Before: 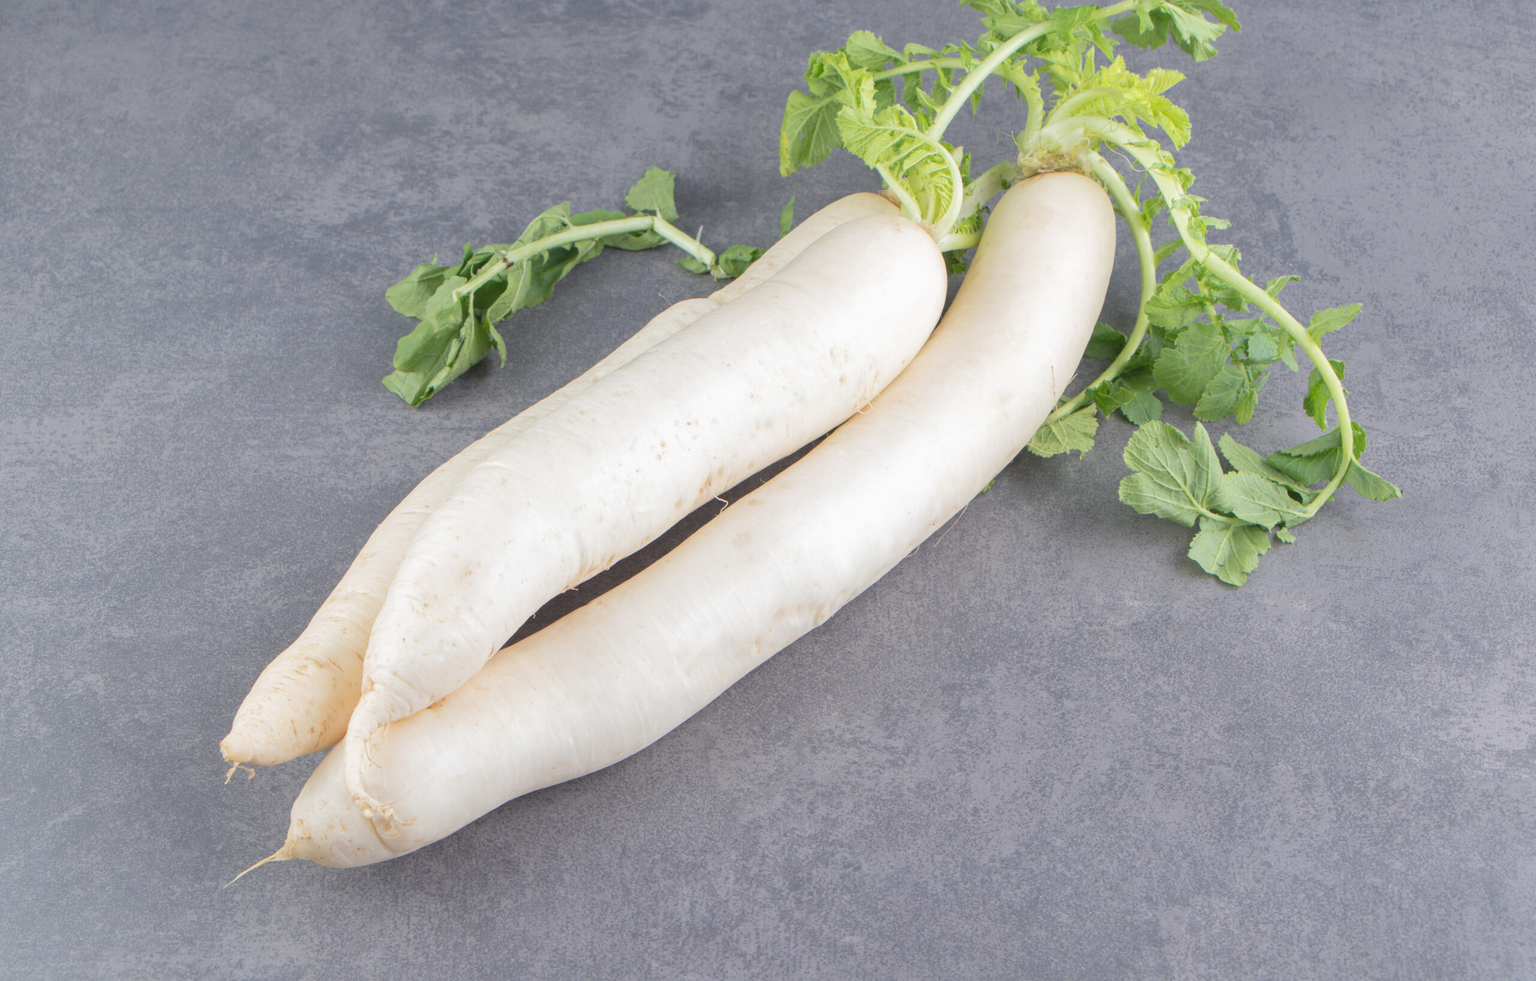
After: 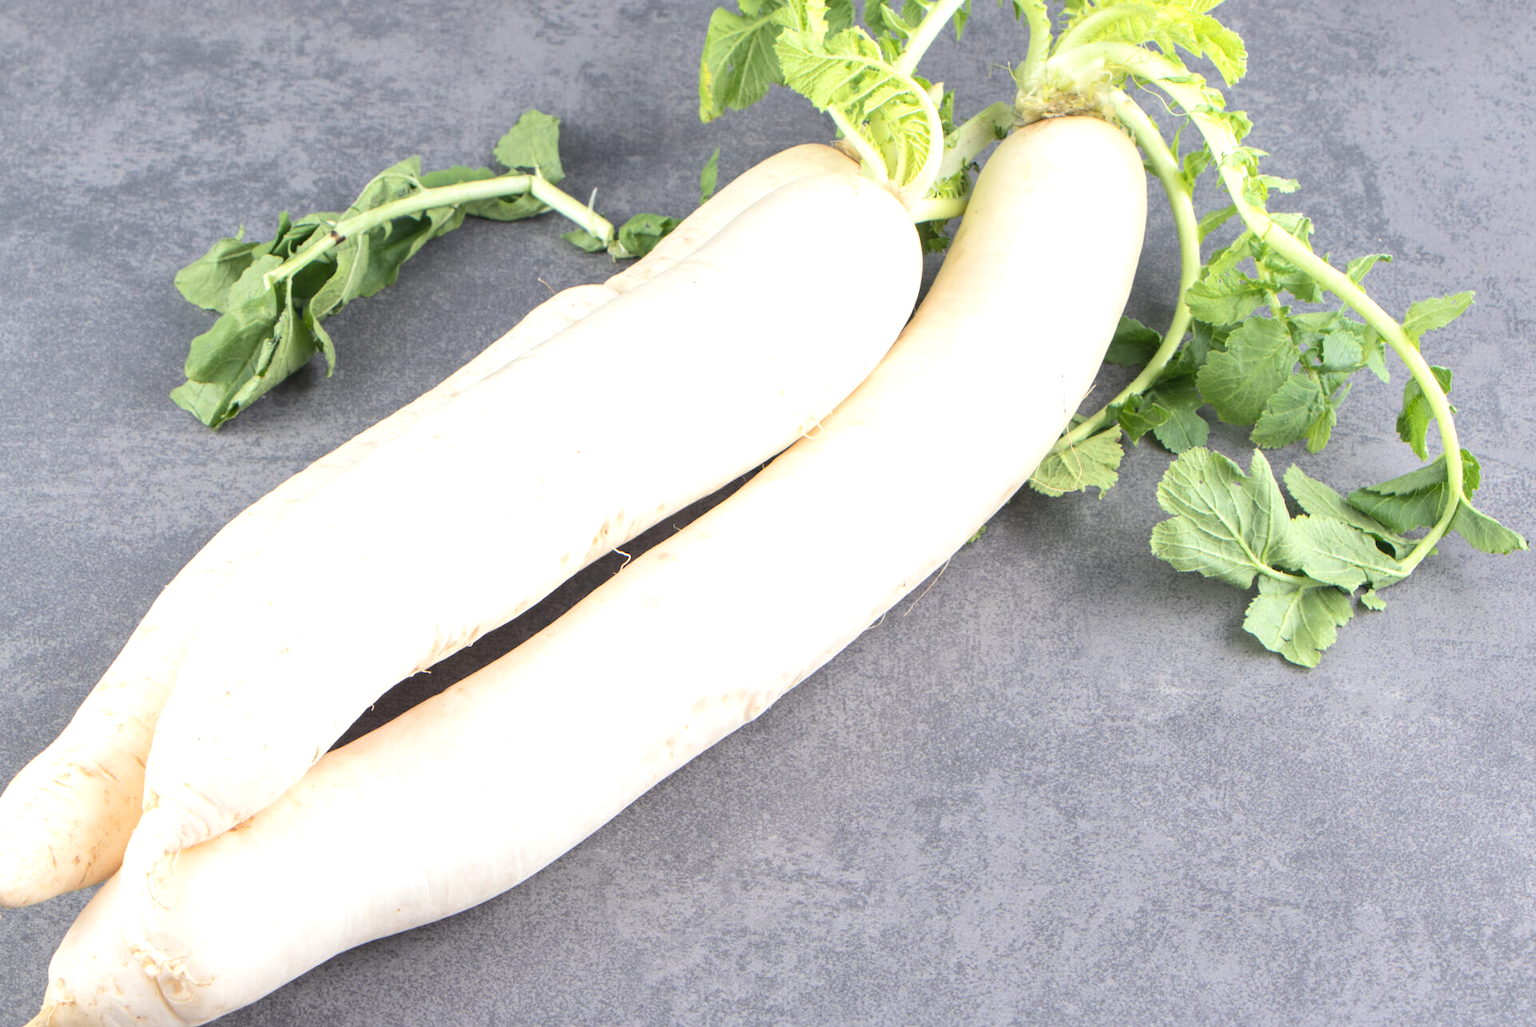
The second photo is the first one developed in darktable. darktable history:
crop: left 16.567%, top 8.677%, right 8.295%, bottom 12.564%
tone equalizer: -8 EV -0.714 EV, -7 EV -0.705 EV, -6 EV -0.568 EV, -5 EV -0.369 EV, -3 EV 0.39 EV, -2 EV 0.6 EV, -1 EV 0.693 EV, +0 EV 0.759 EV, edges refinement/feathering 500, mask exposure compensation -1.57 EV, preserve details no
